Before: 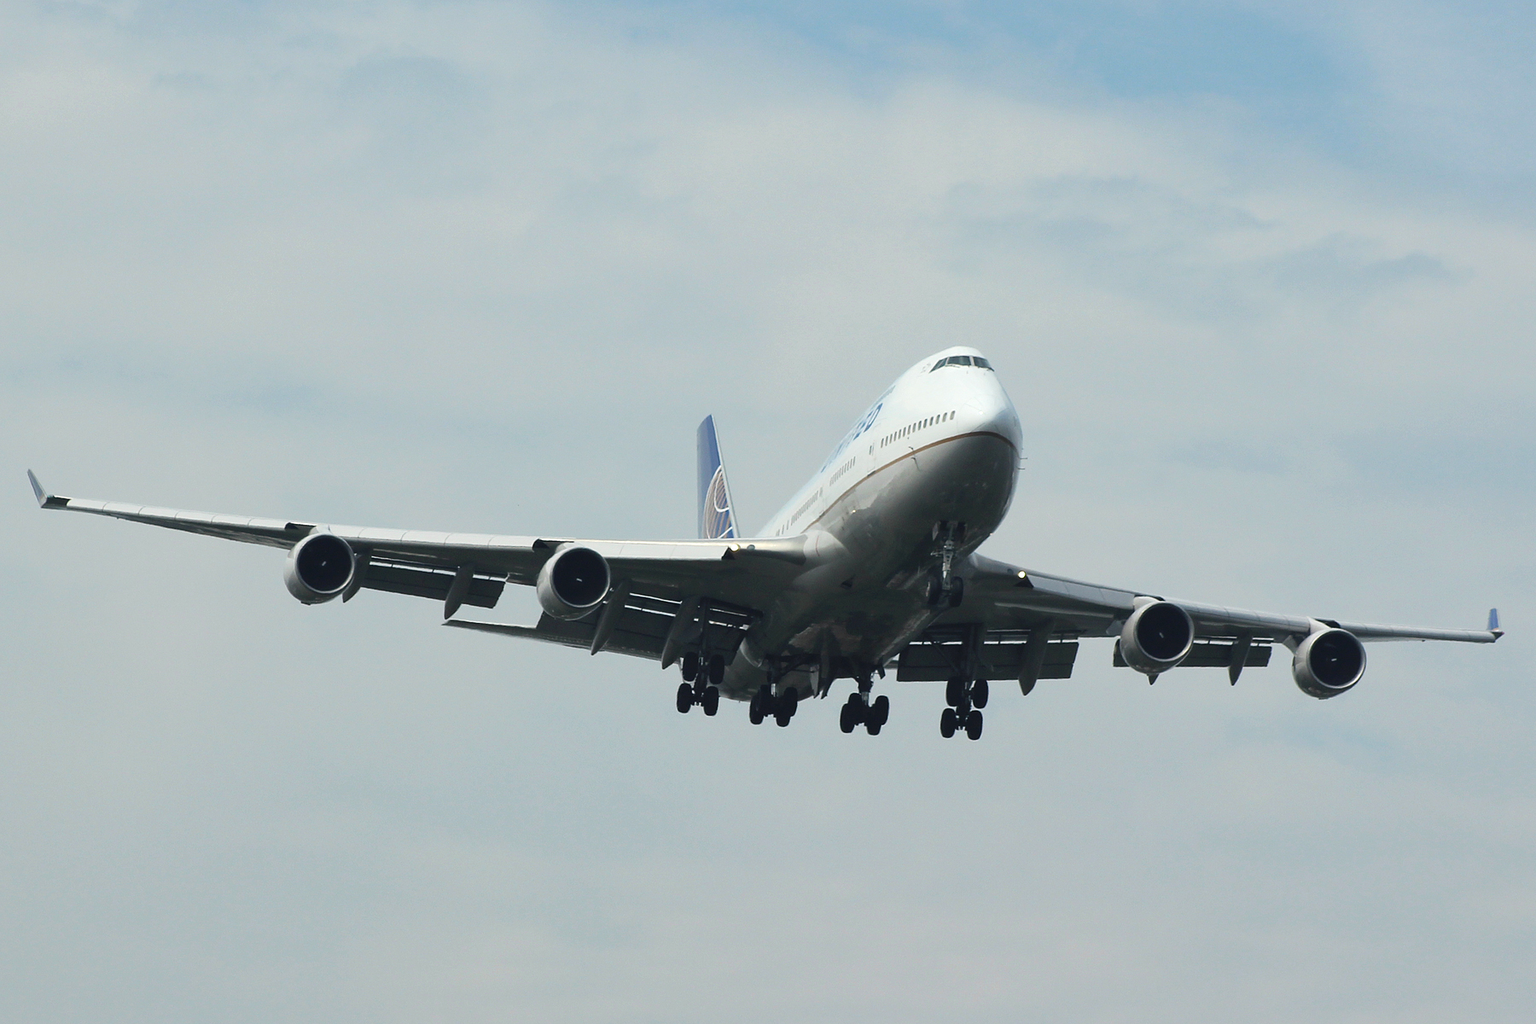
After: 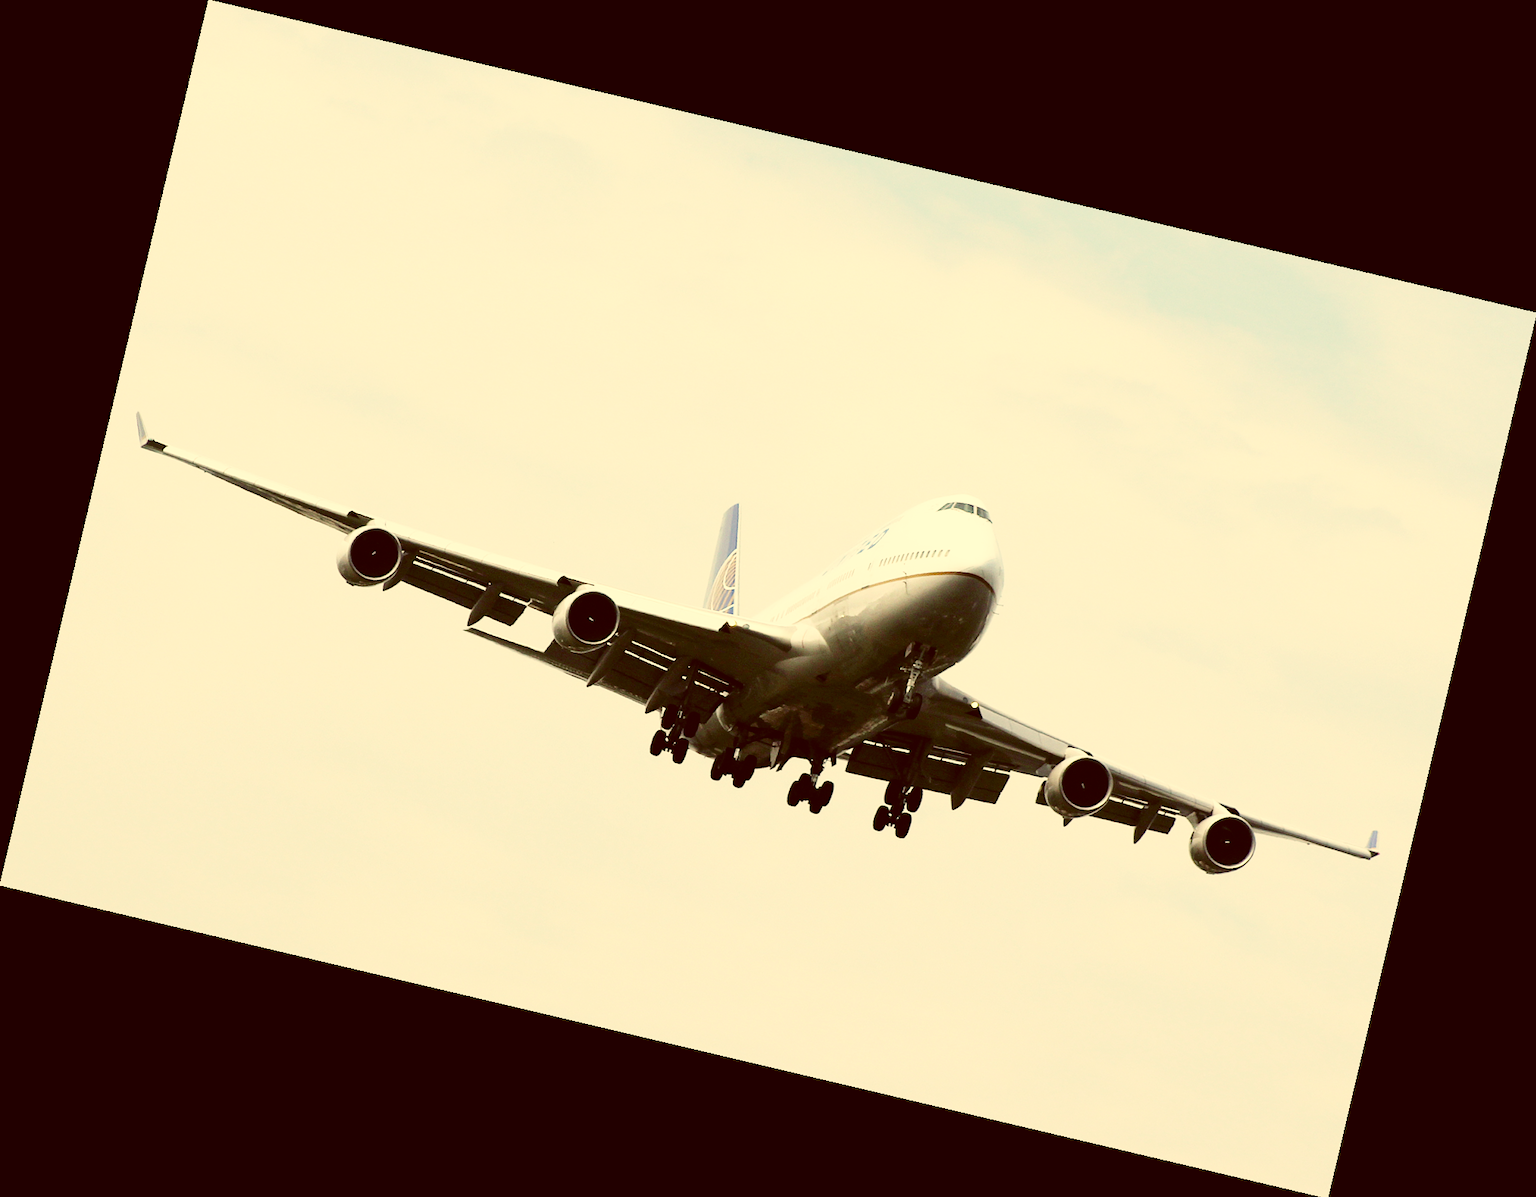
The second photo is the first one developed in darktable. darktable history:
rotate and perspective: rotation 13.27°, automatic cropping off
color correction: highlights a* 1.12, highlights b* 24.26, shadows a* 15.58, shadows b* 24.26
base curve: curves: ch0 [(0, 0) (0, 0) (0.002, 0.001) (0.008, 0.003) (0.019, 0.011) (0.037, 0.037) (0.064, 0.11) (0.102, 0.232) (0.152, 0.379) (0.216, 0.524) (0.296, 0.665) (0.394, 0.789) (0.512, 0.881) (0.651, 0.945) (0.813, 0.986) (1, 1)], preserve colors none
